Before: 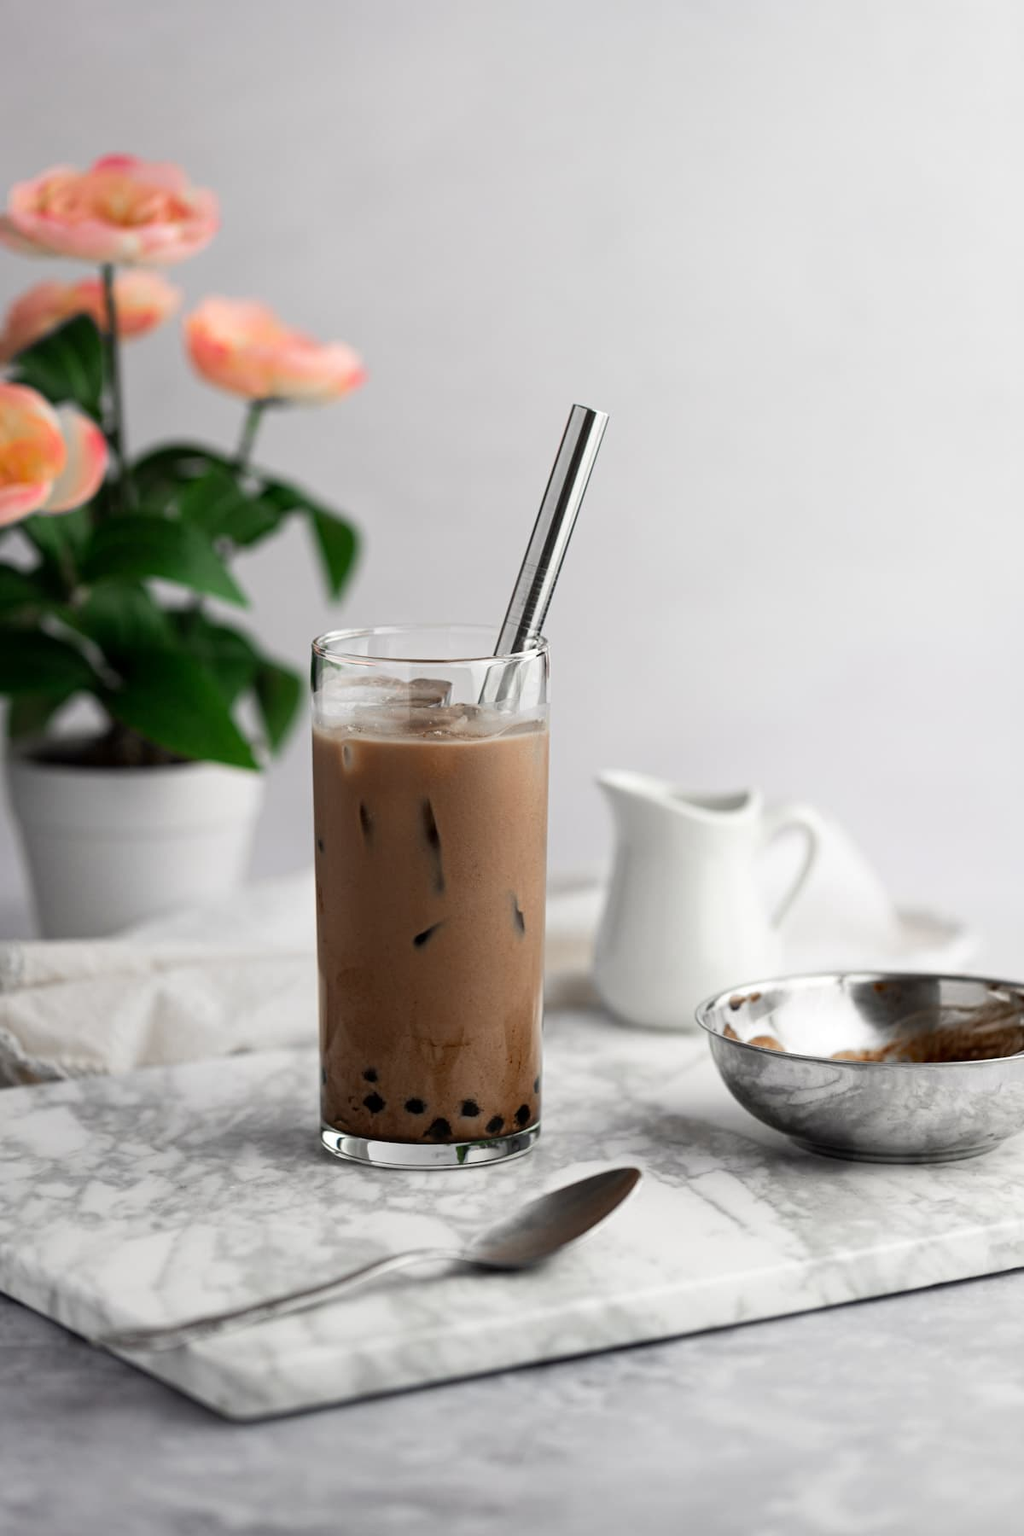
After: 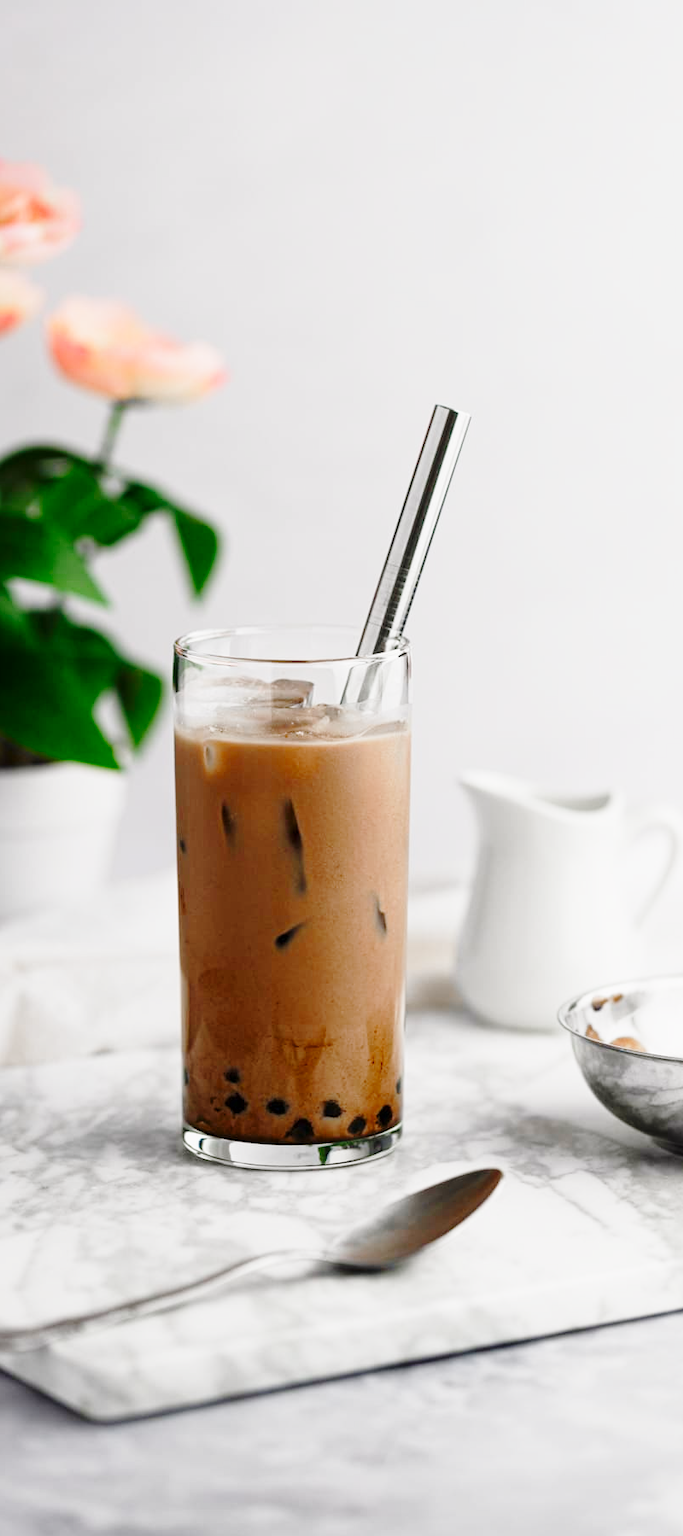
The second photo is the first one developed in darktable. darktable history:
crop and rotate: left 13.537%, right 19.796%
color balance rgb: shadows lift › chroma 1%, shadows lift › hue 113°, highlights gain › chroma 0.2%, highlights gain › hue 333°, perceptual saturation grading › global saturation 20%, perceptual saturation grading › highlights -50%, perceptual saturation grading › shadows 25%, contrast -10%
base curve: curves: ch0 [(0, 0) (0.028, 0.03) (0.121, 0.232) (0.46, 0.748) (0.859, 0.968) (1, 1)], preserve colors none
